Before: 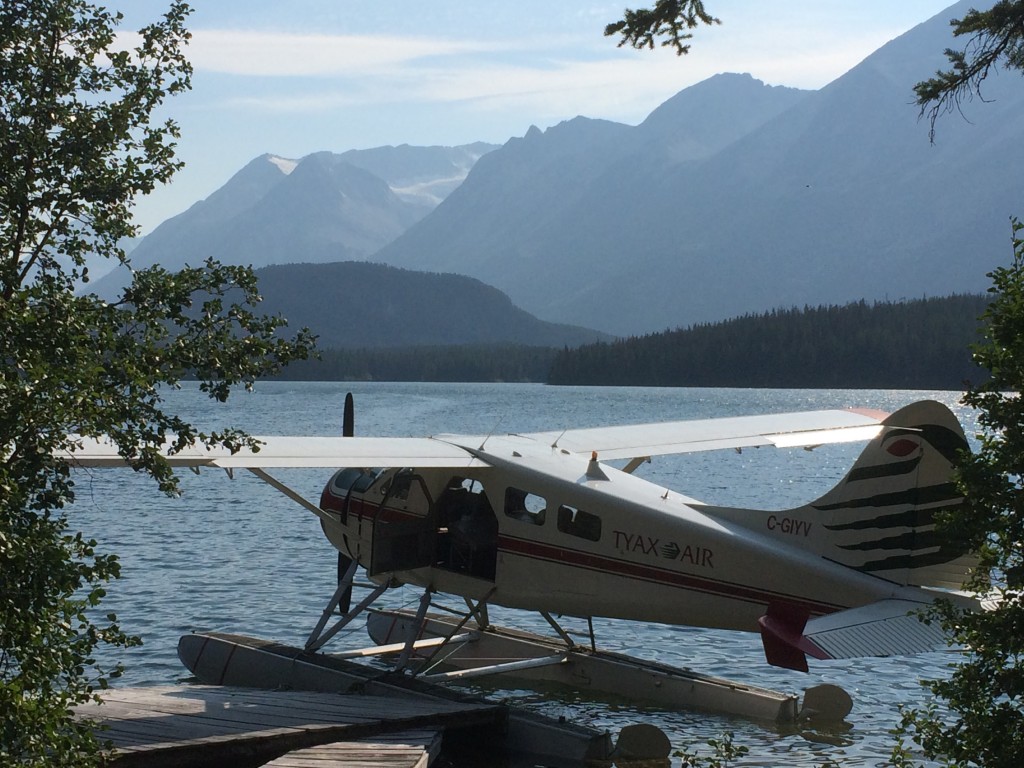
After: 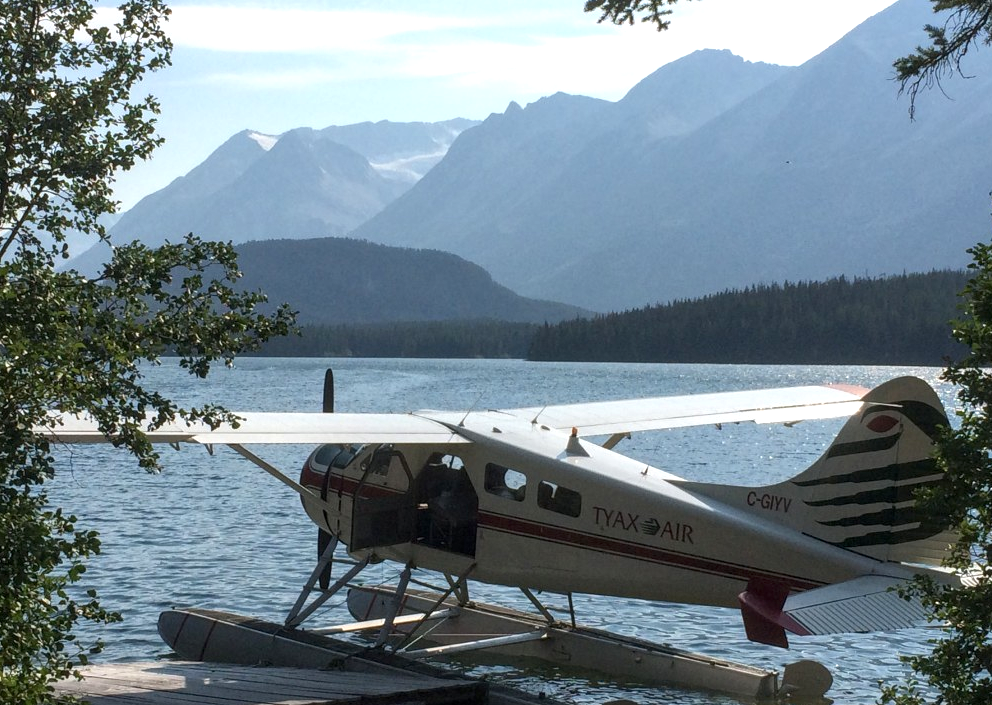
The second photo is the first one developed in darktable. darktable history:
crop: left 1.964%, top 3.251%, right 1.122%, bottom 4.933%
exposure: black level correction 0.001, exposure 0.5 EV, compensate exposure bias true, compensate highlight preservation false
local contrast: on, module defaults
